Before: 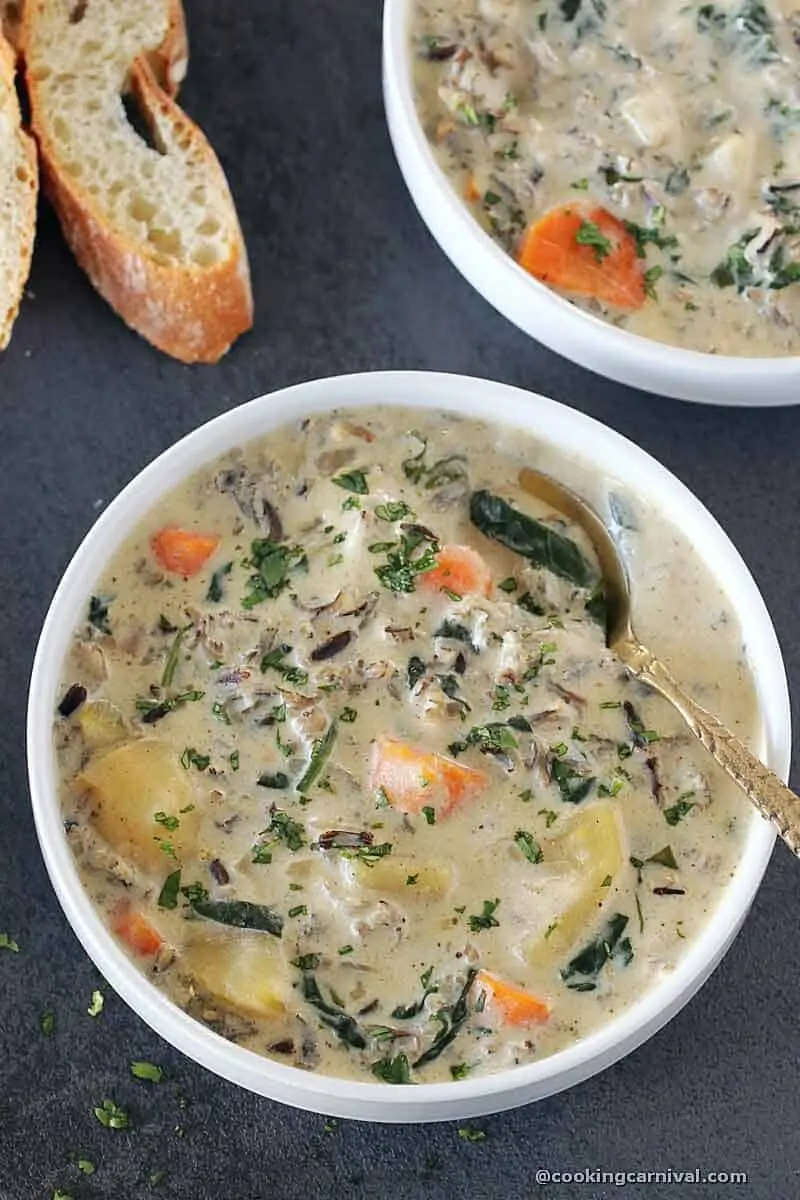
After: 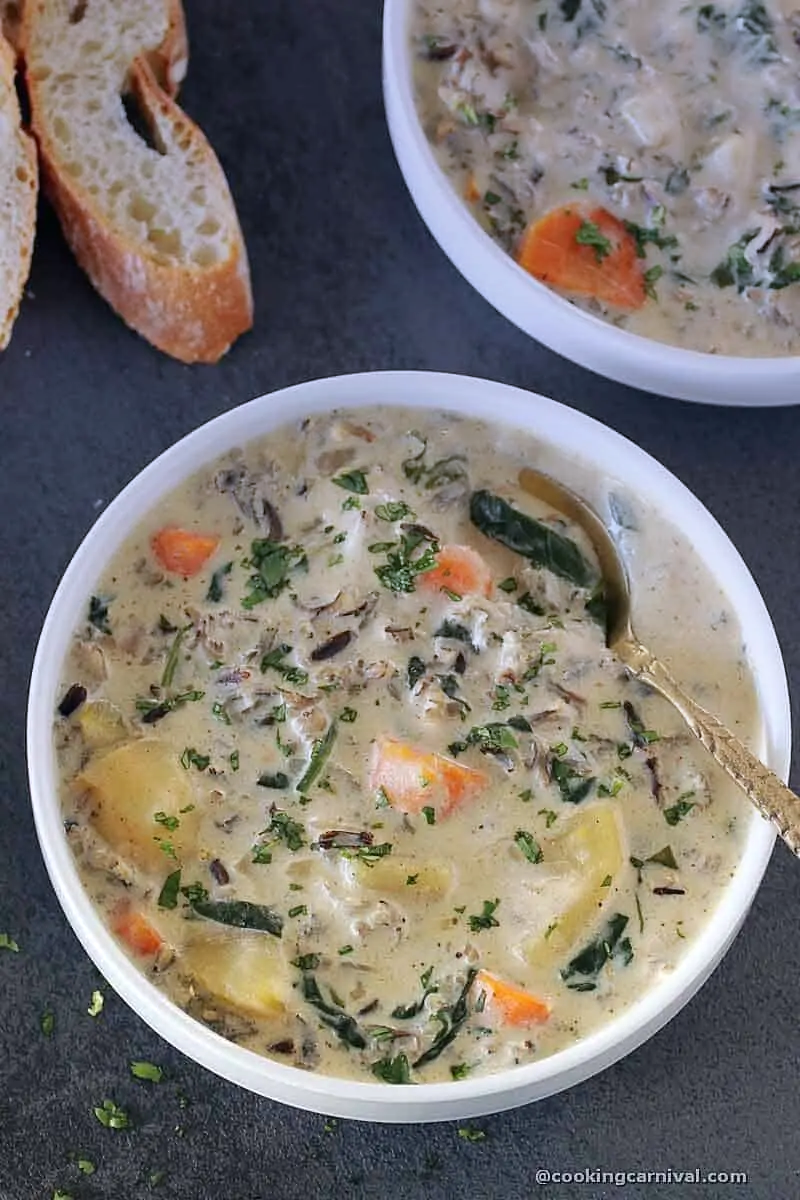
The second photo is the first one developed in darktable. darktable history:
exposure: exposure 0.078 EV, compensate highlight preservation false
graduated density: hue 238.83°, saturation 50%
